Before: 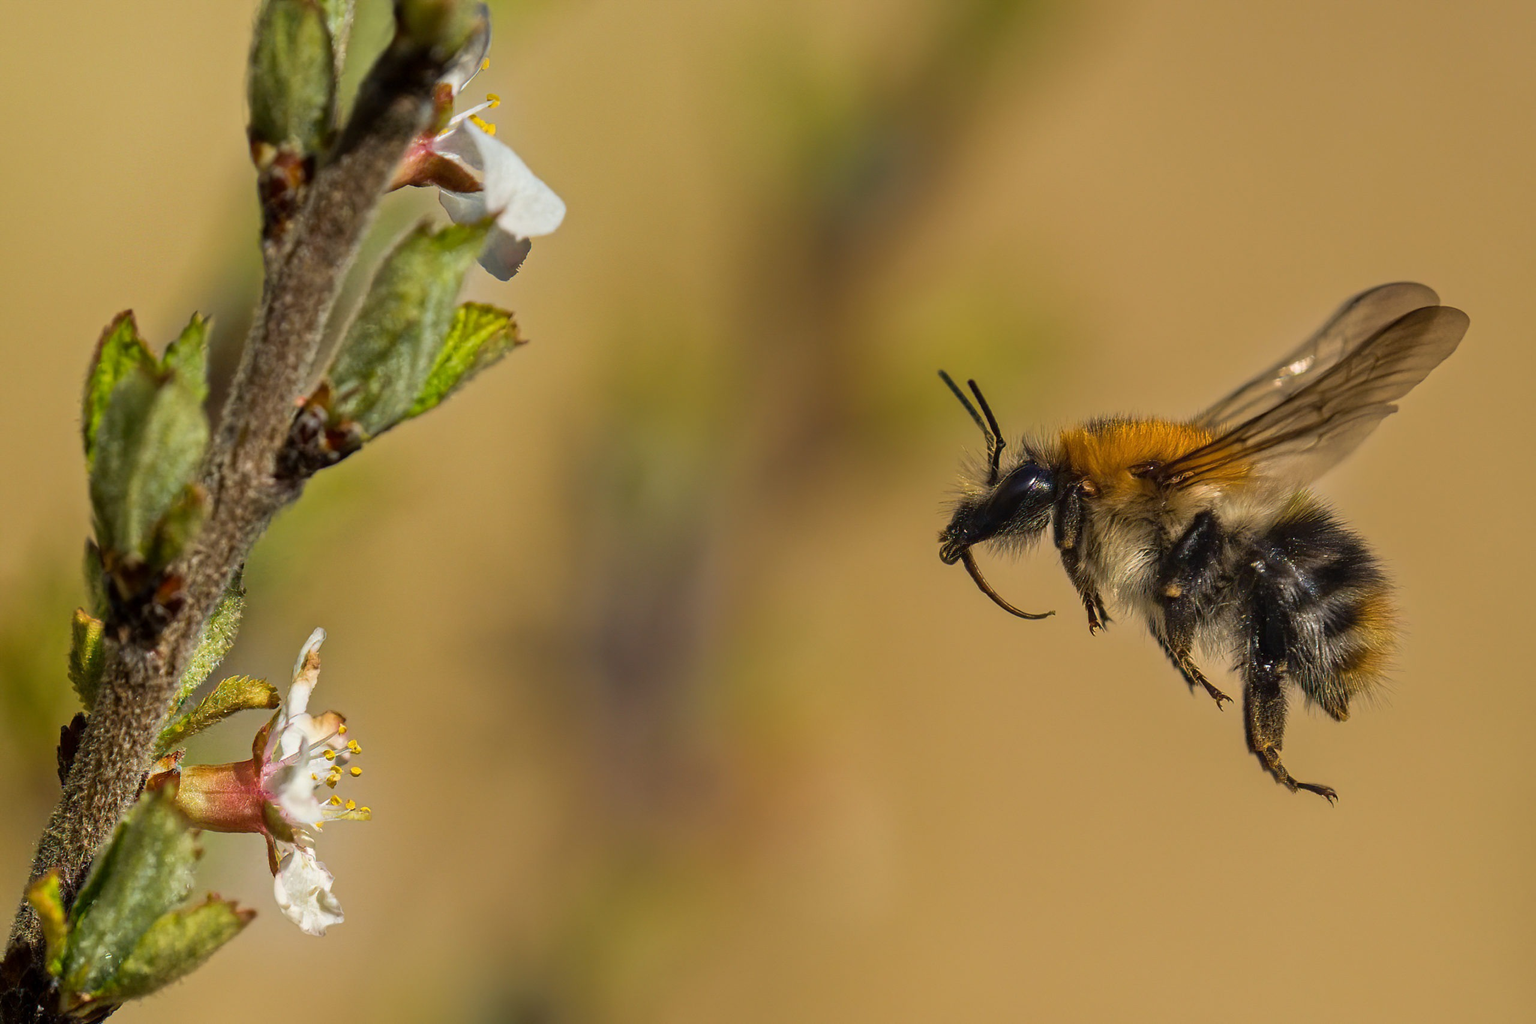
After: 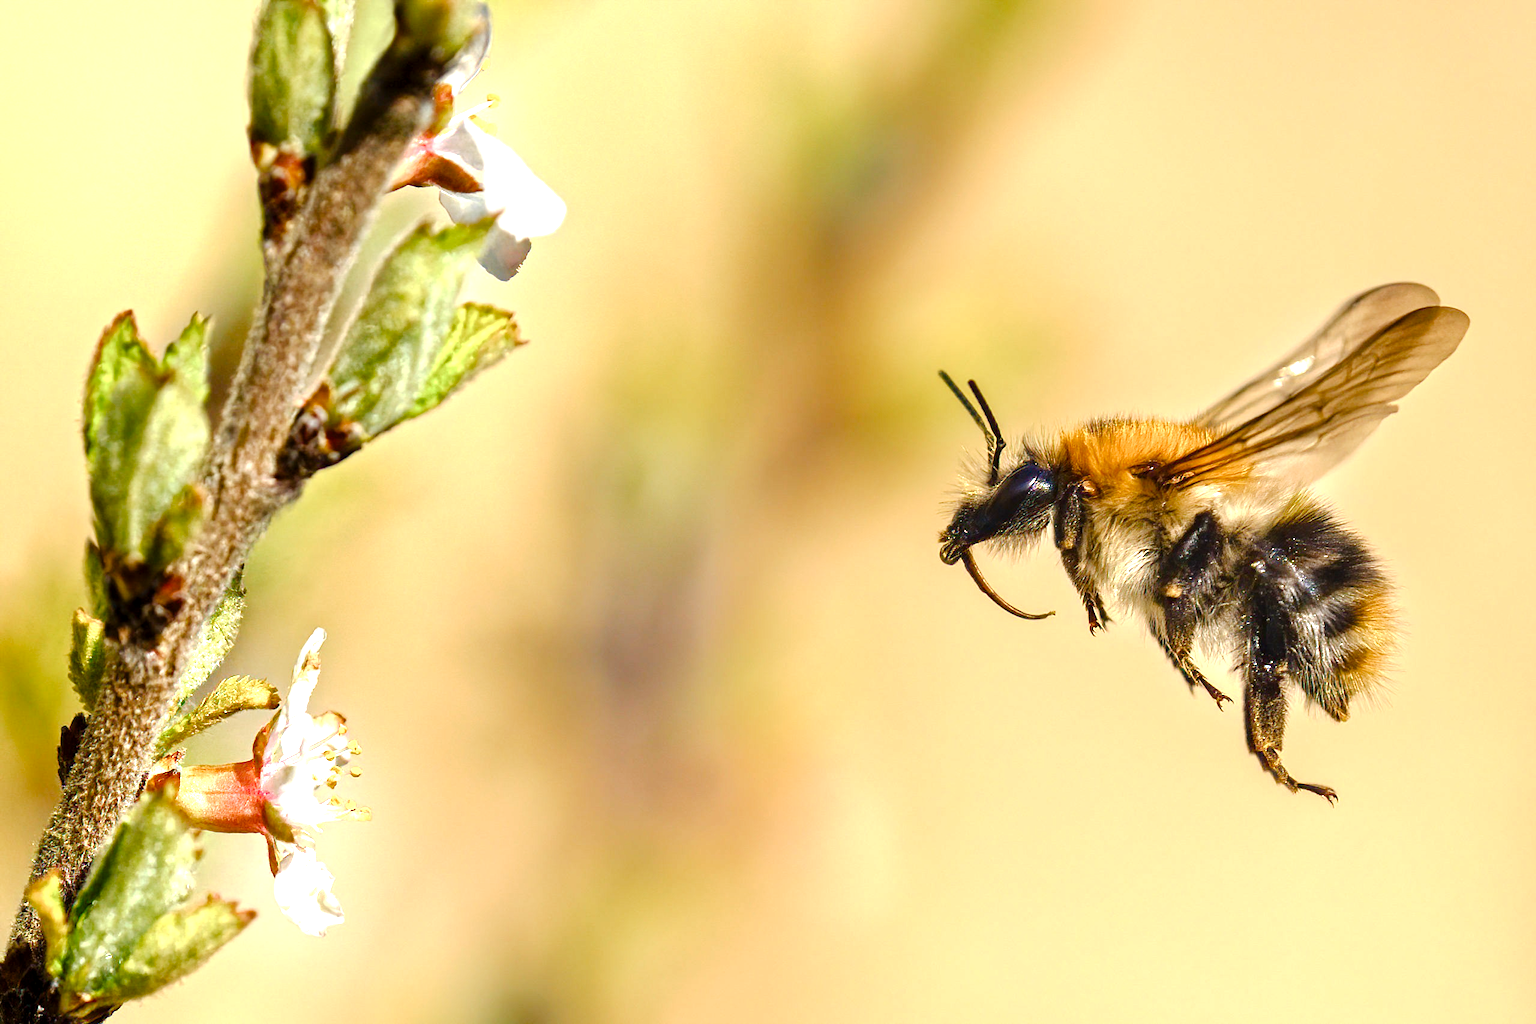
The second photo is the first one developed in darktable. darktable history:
color balance rgb: perceptual saturation grading › global saturation 20%, perceptual saturation grading › highlights -50%, perceptual saturation grading › shadows 30%, perceptual brilliance grading › global brilliance 10%, perceptual brilliance grading › shadows 15%
tone curve: curves: ch0 [(0, 0) (0.003, 0.002) (0.011, 0.009) (0.025, 0.019) (0.044, 0.031) (0.069, 0.044) (0.1, 0.061) (0.136, 0.087) (0.177, 0.127) (0.224, 0.172) (0.277, 0.226) (0.335, 0.295) (0.399, 0.367) (0.468, 0.445) (0.543, 0.536) (0.623, 0.626) (0.709, 0.717) (0.801, 0.806) (0.898, 0.889) (1, 1)], preserve colors none
exposure: black level correction 0.001, exposure 1.129 EV, compensate exposure bias true, compensate highlight preservation false
